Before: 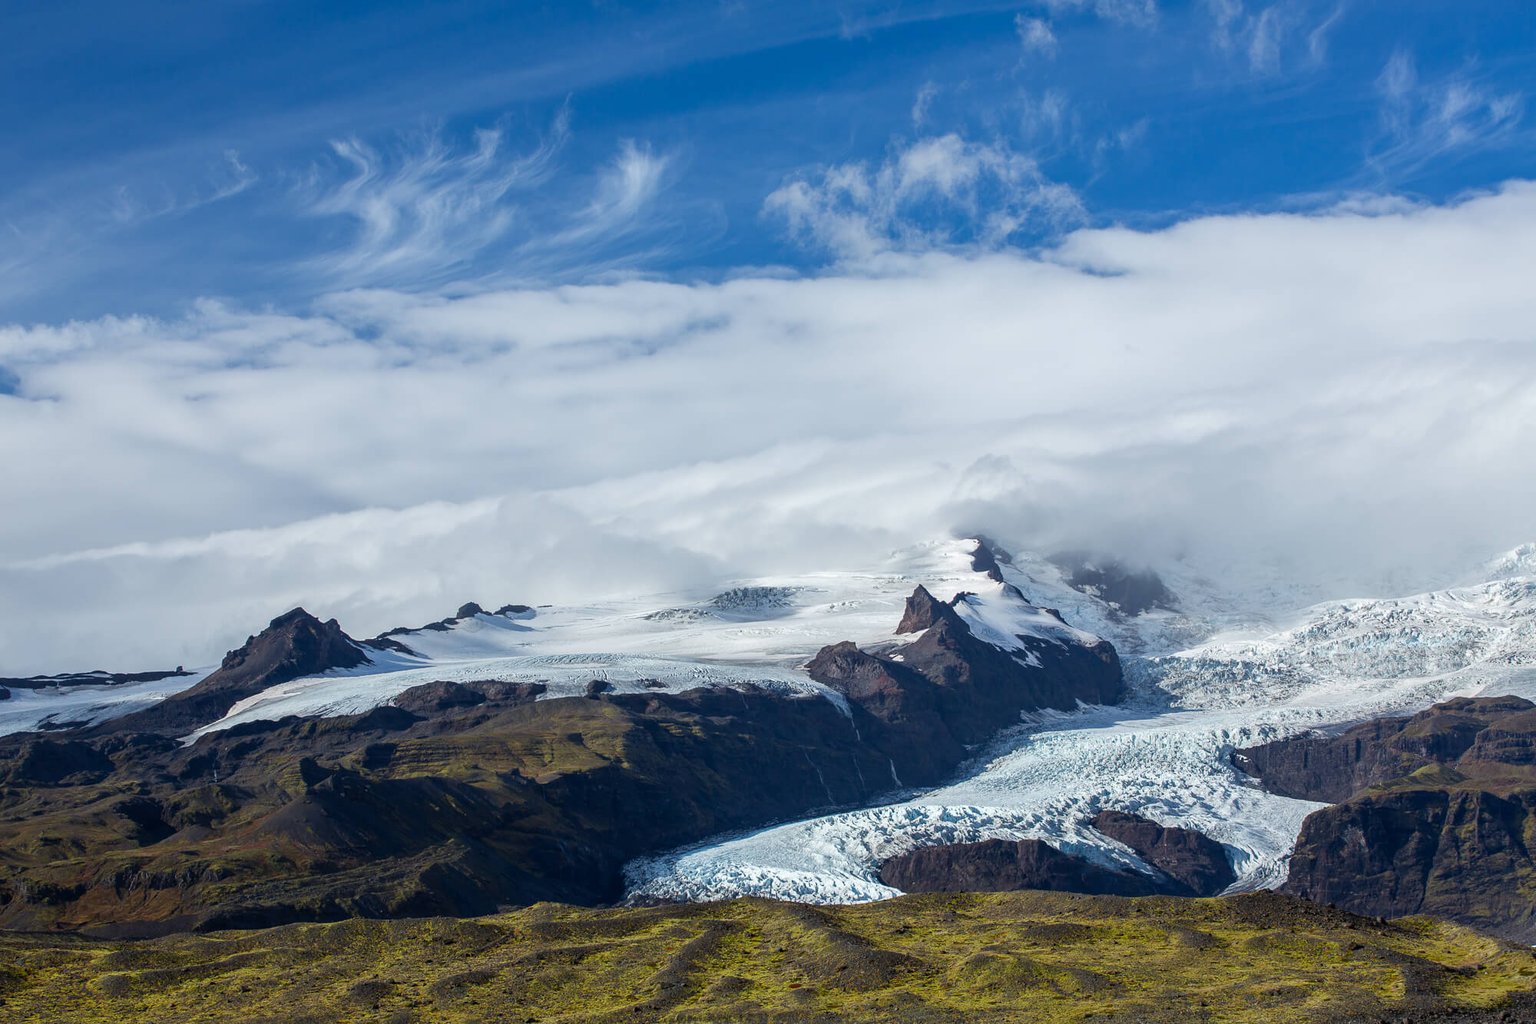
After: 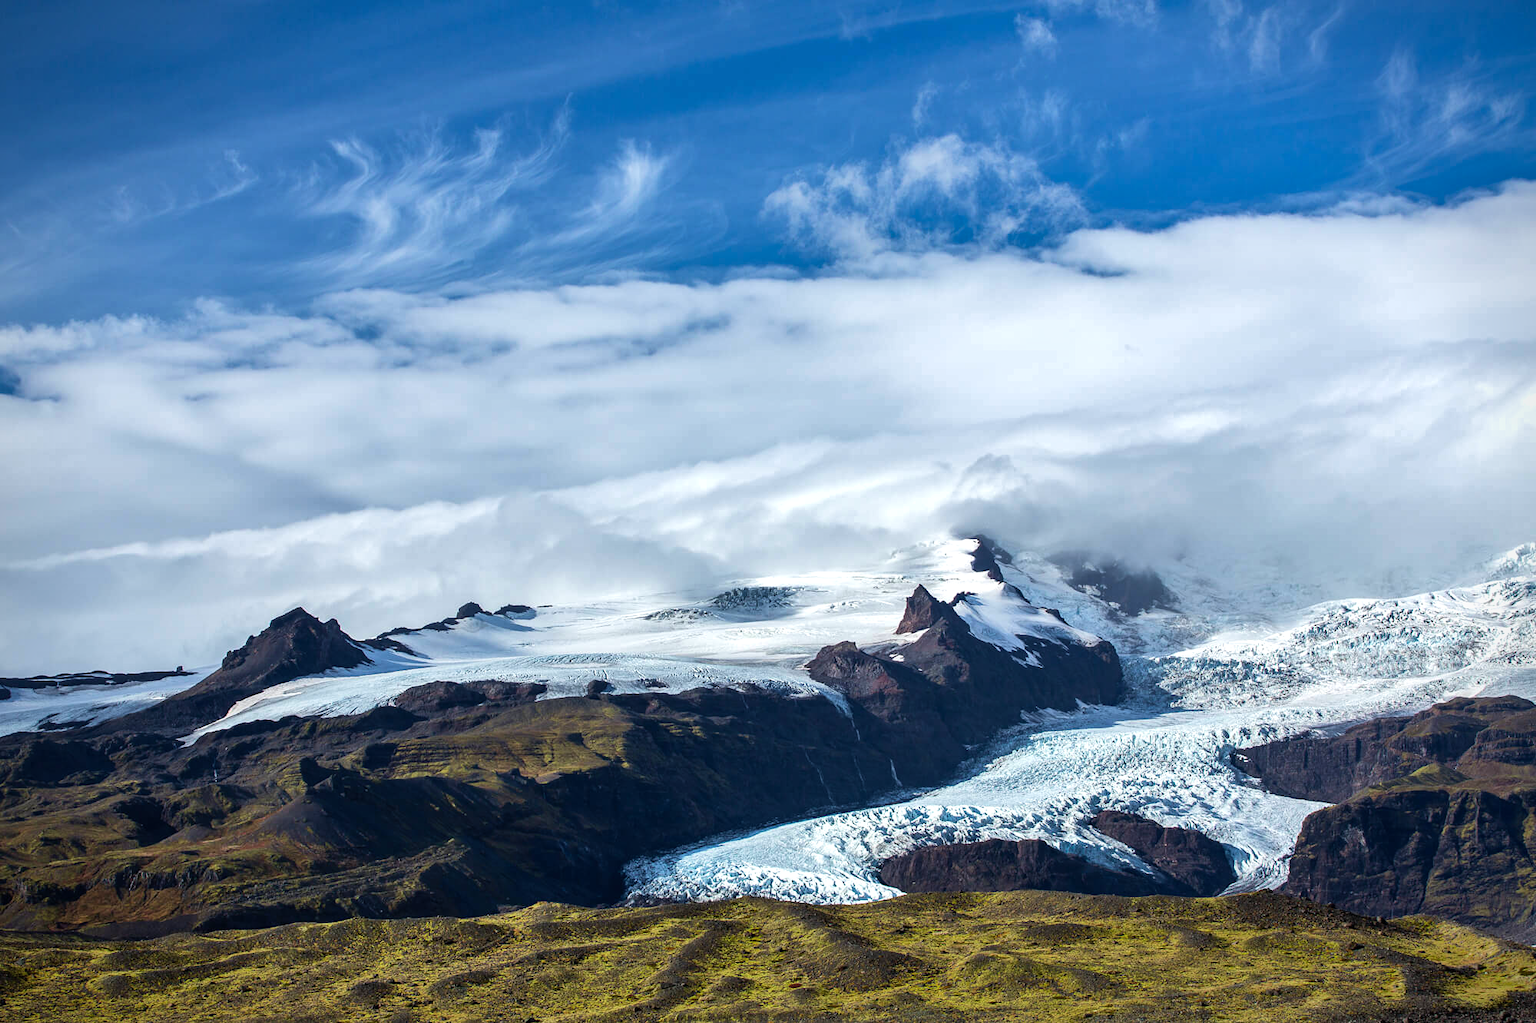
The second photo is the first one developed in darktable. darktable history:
vignetting: fall-off start 88.67%, fall-off radius 43.96%, saturation 0.031, width/height ratio 1.168
shadows and highlights: soften with gaussian
tone equalizer: -8 EV -0.386 EV, -7 EV -0.42 EV, -6 EV -0.367 EV, -5 EV -0.221 EV, -3 EV 0.255 EV, -2 EV 0.356 EV, -1 EV 0.385 EV, +0 EV 0.411 EV, edges refinement/feathering 500, mask exposure compensation -1.57 EV, preserve details no
velvia: on, module defaults
